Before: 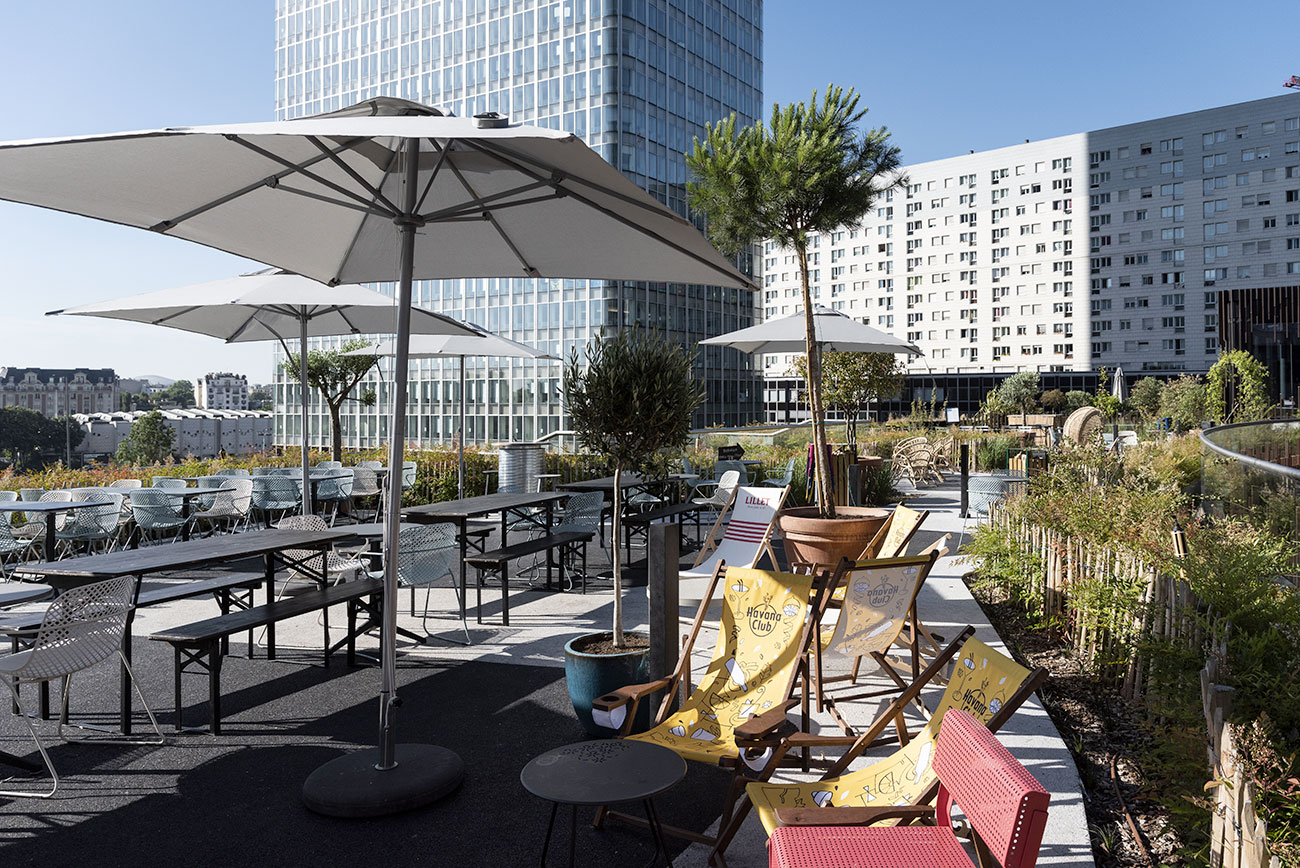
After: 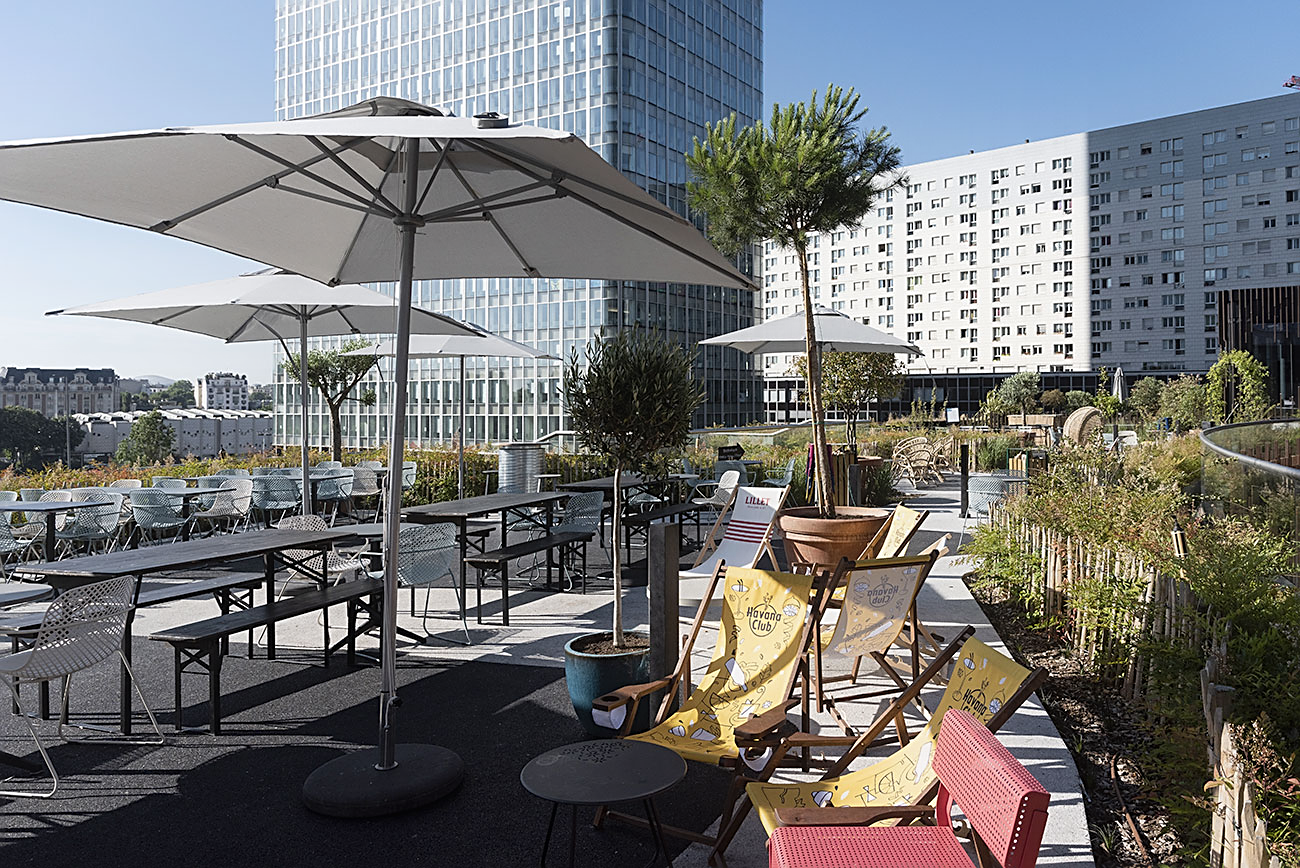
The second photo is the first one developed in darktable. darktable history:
contrast equalizer: octaves 7, y [[0.6 ×6], [0.55 ×6], [0 ×6], [0 ×6], [0 ×6]], mix -0.316
sharpen: on, module defaults
